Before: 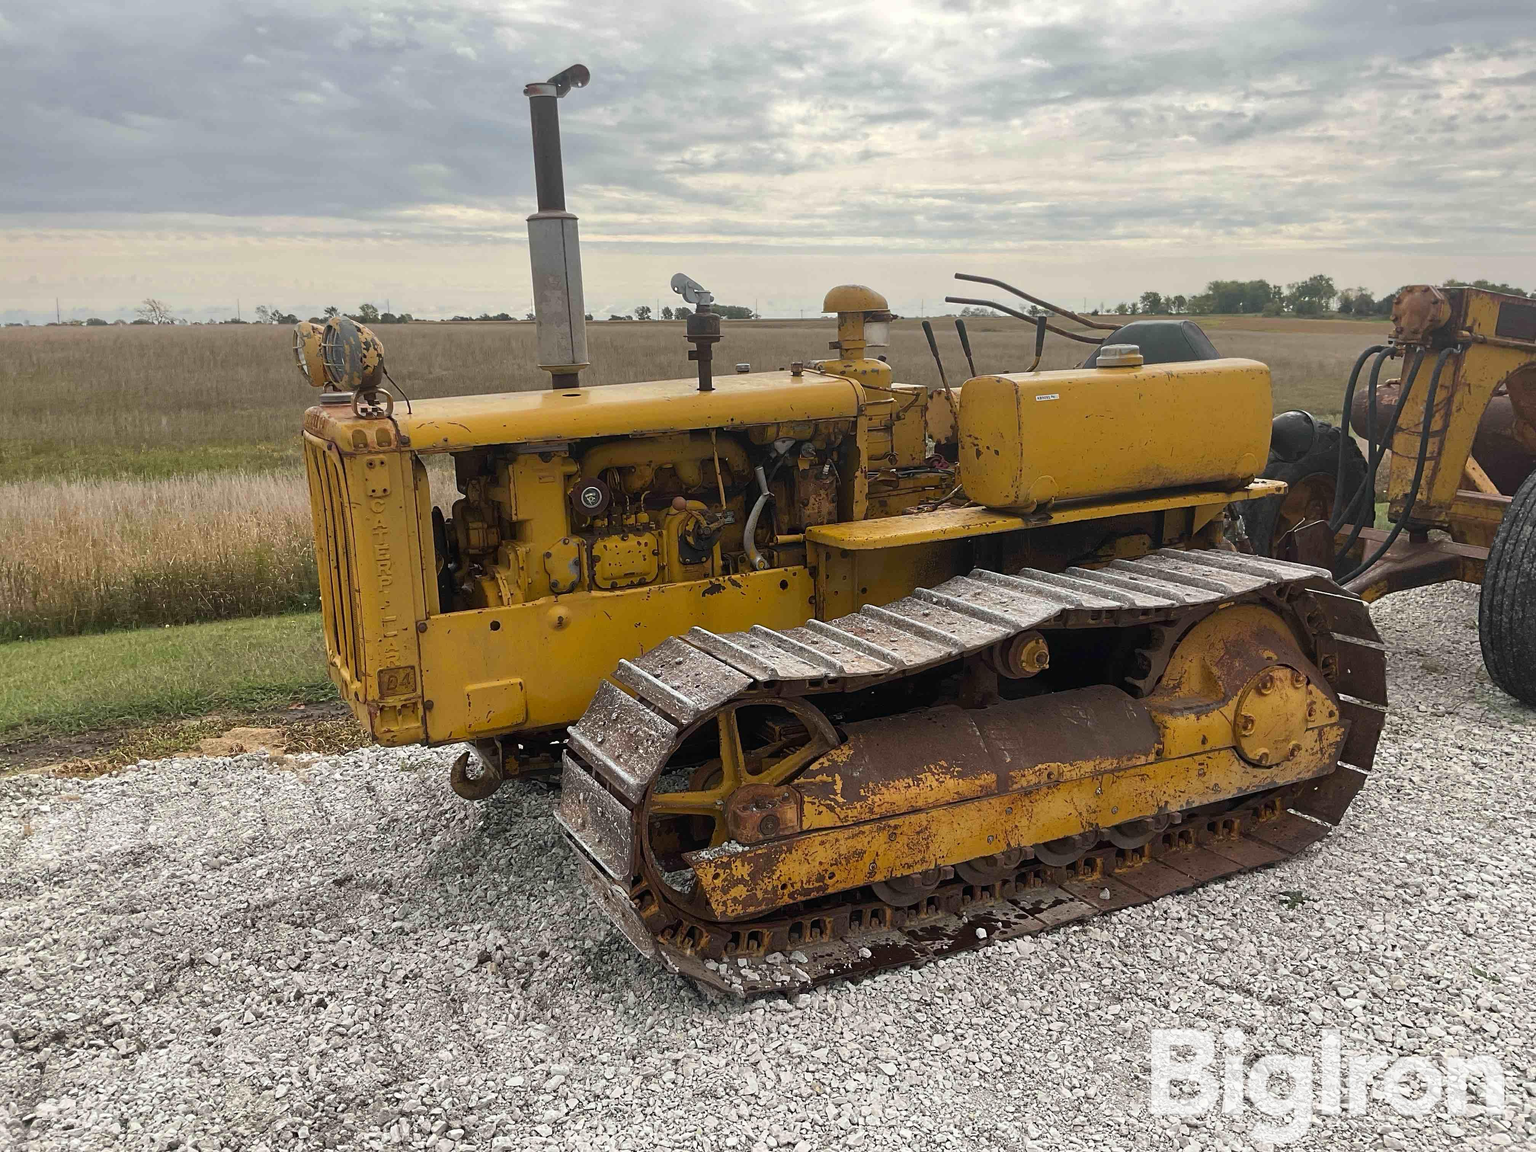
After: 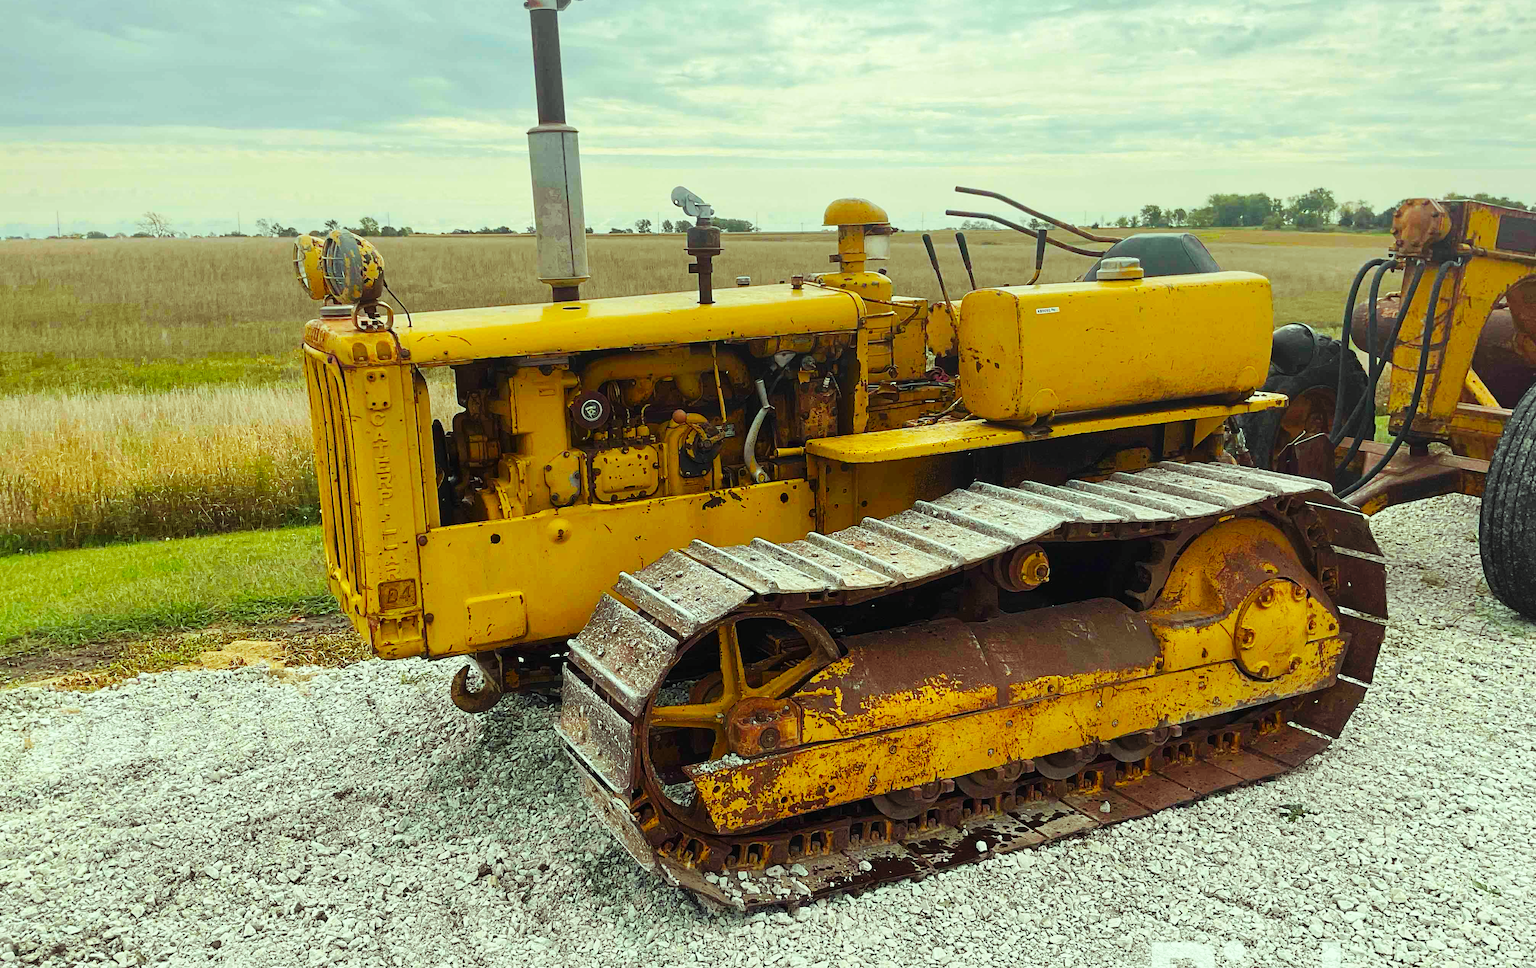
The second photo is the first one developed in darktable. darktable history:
crop: top 7.581%, bottom 8.309%
base curve: curves: ch0 [(0, 0) (0.032, 0.025) (0.121, 0.166) (0.206, 0.329) (0.605, 0.79) (1, 1)], preserve colors none
color balance rgb: highlights gain › luminance 15.498%, highlights gain › chroma 7.119%, highlights gain › hue 128.15°, linear chroma grading › shadows -8.089%, linear chroma grading › global chroma 9.787%, perceptual saturation grading › global saturation 30.95%, contrast -9.578%
